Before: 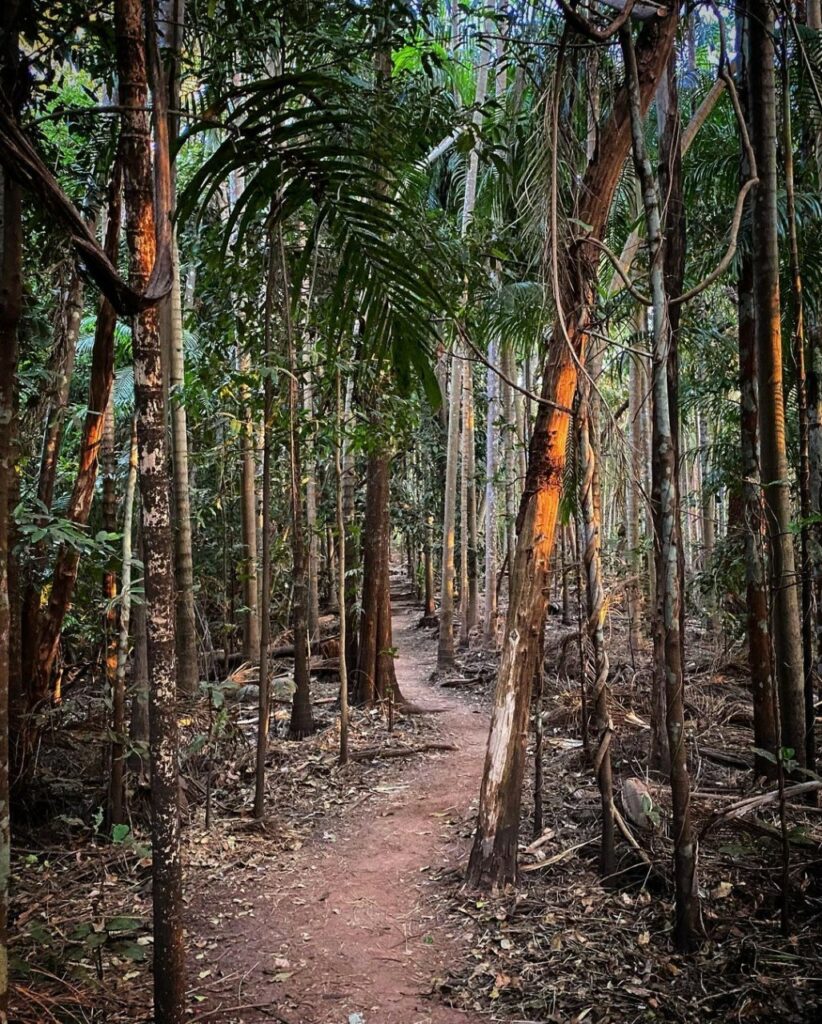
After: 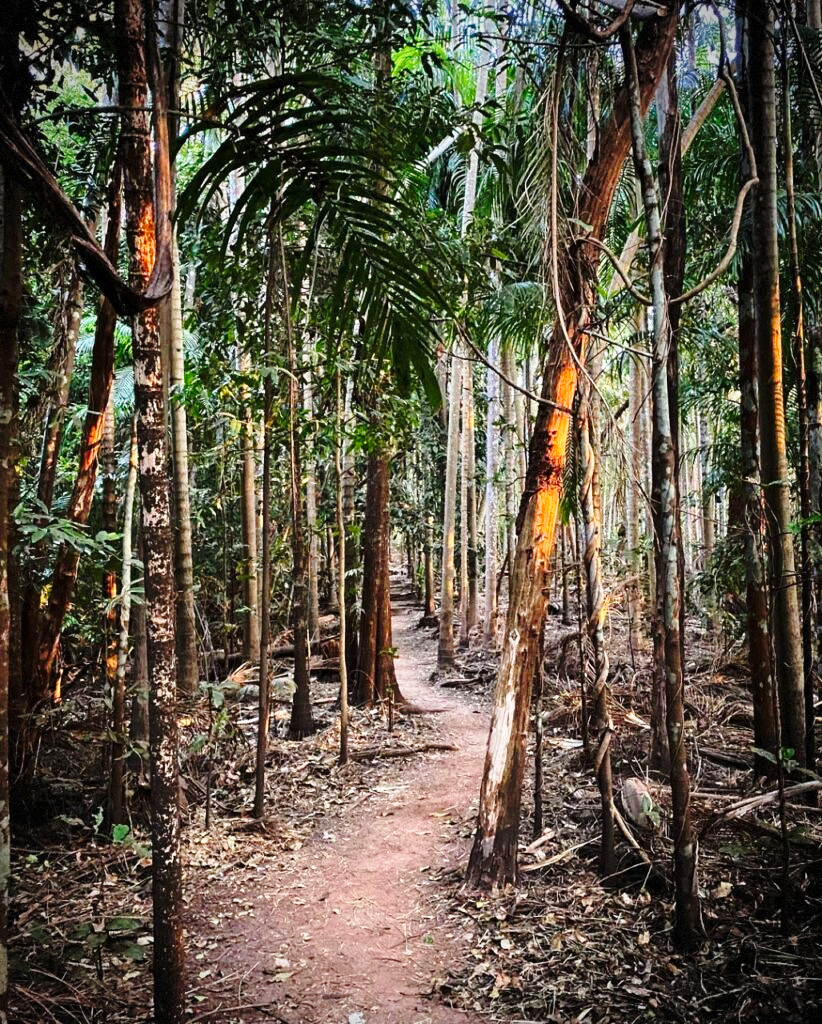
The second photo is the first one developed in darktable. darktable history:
base curve: curves: ch0 [(0, 0) (0.036, 0.037) (0.121, 0.228) (0.46, 0.76) (0.859, 0.983) (1, 1)], preserve colors none
vignetting: dithering 8-bit output, unbound false
